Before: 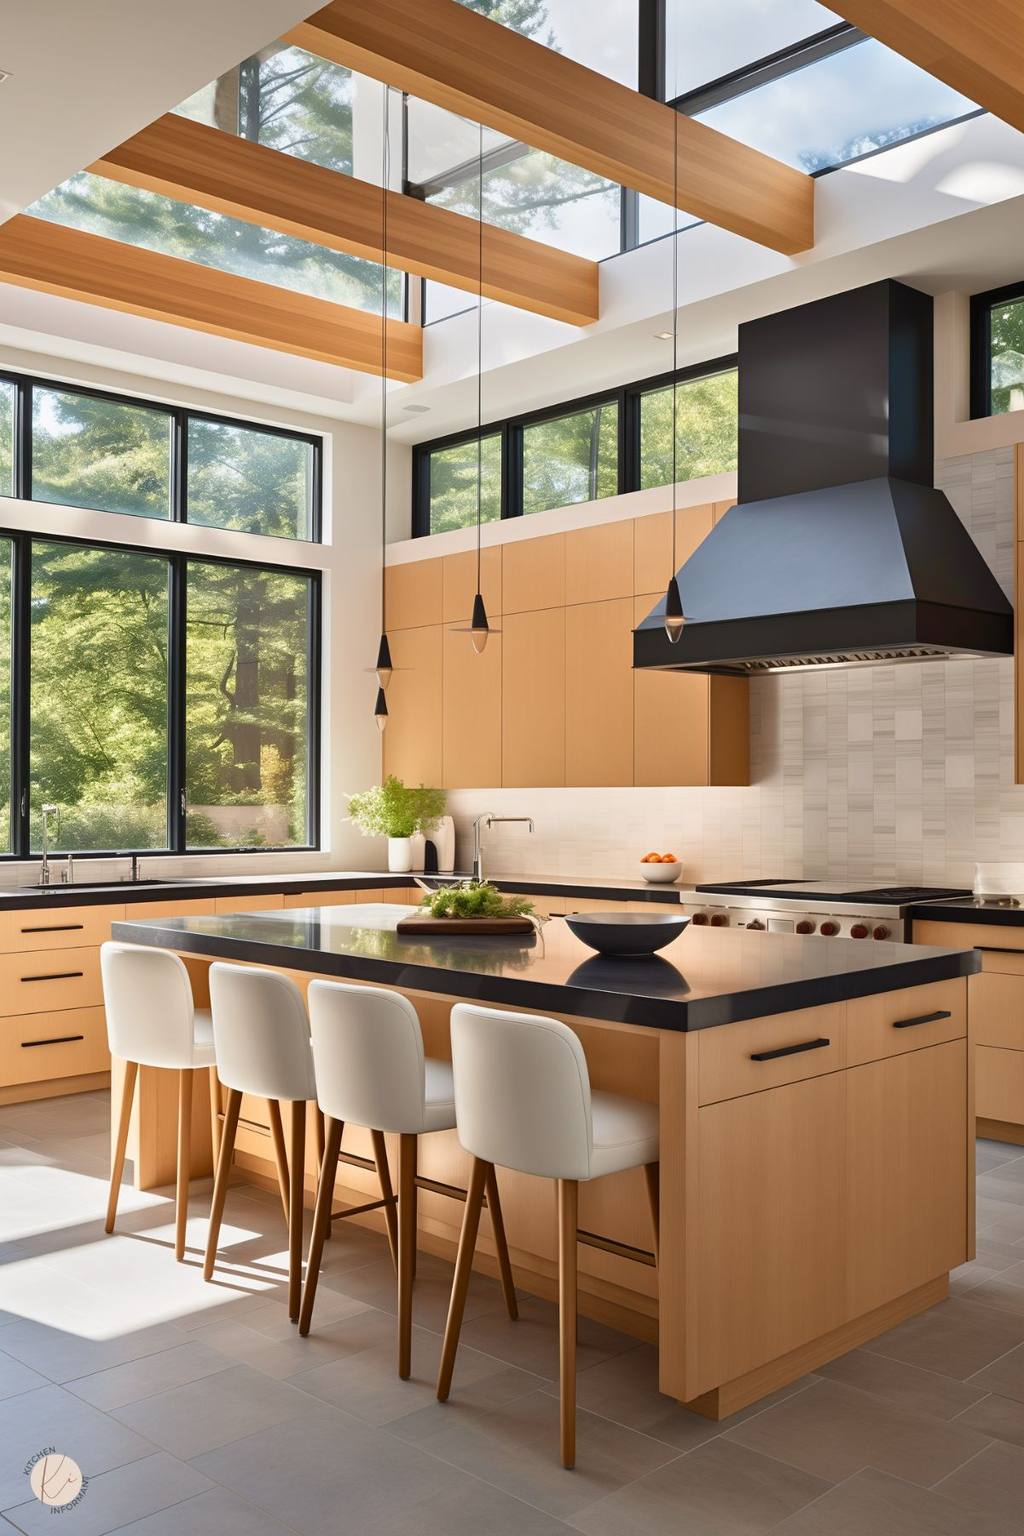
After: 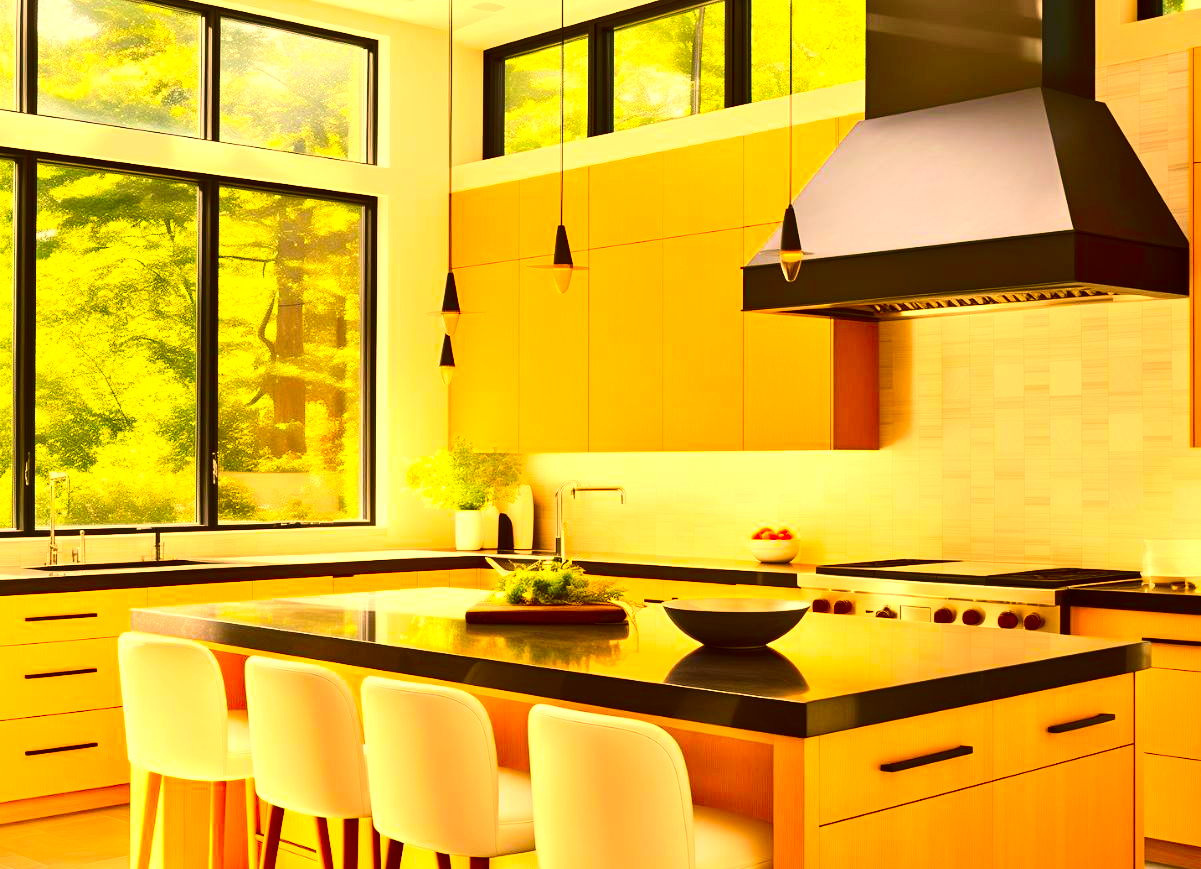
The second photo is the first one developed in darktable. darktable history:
crop and rotate: top 26.257%, bottom 25.457%
color correction: highlights a* 11.09, highlights b* 30.47, shadows a* 2.89, shadows b* 16.98, saturation 1.73
contrast brightness saturation: contrast 0.28
exposure: black level correction 0.001, exposure 0.96 EV, compensate exposure bias true, compensate highlight preservation false
